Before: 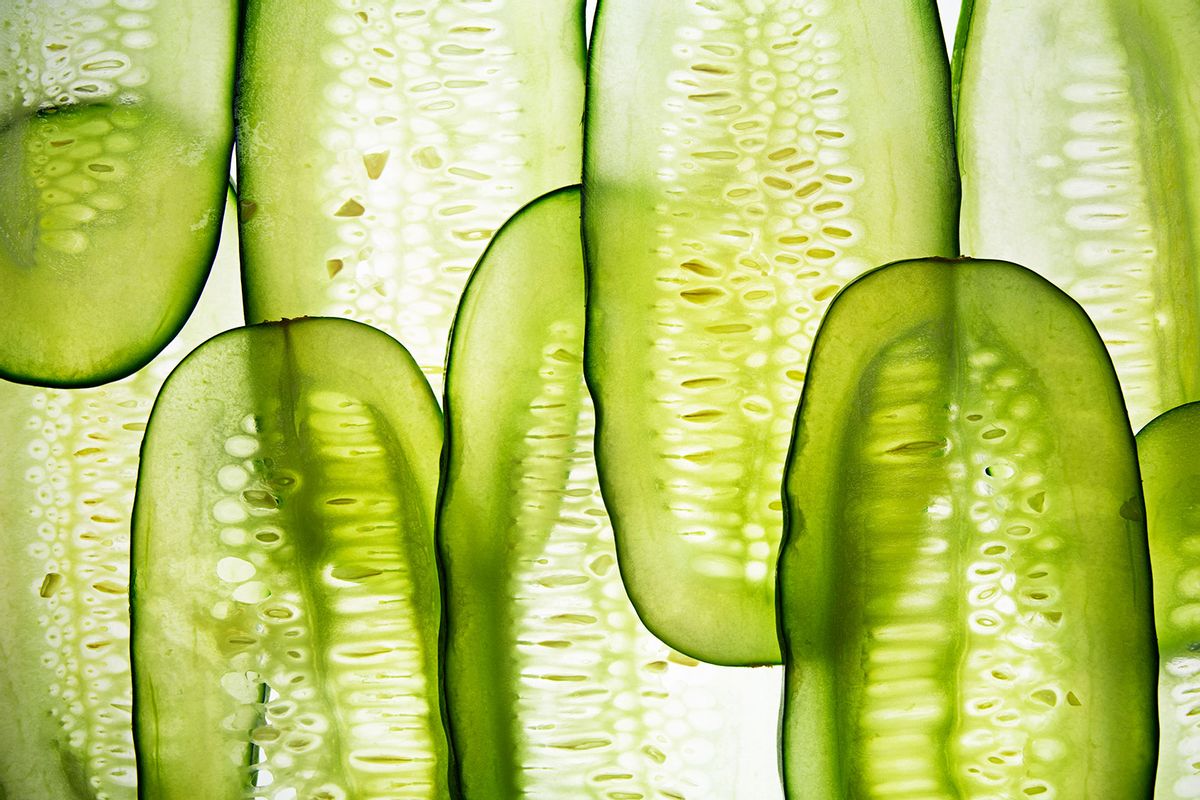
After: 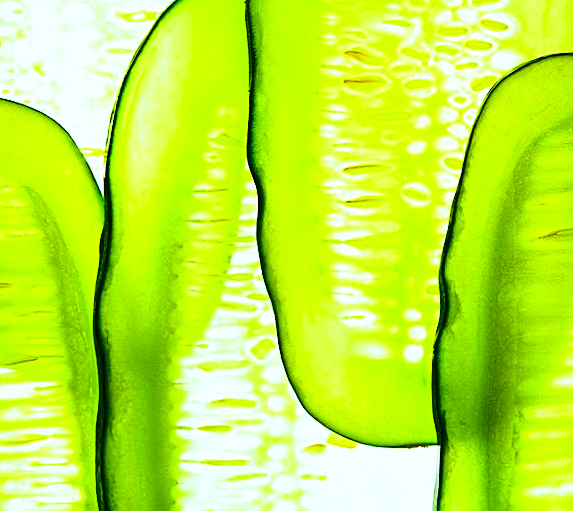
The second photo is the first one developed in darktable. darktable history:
sharpen: on, module defaults
rotate and perspective: rotation 0.679°, lens shift (horizontal) 0.136, crop left 0.009, crop right 0.991, crop top 0.078, crop bottom 0.95
crop: left 31.379%, top 24.658%, right 20.326%, bottom 6.628%
contrast brightness saturation: saturation 0.1
tone curve: curves: ch0 [(0.003, 0.023) (0.071, 0.052) (0.236, 0.197) (0.466, 0.557) (0.644, 0.748) (0.803, 0.88) (0.994, 0.968)]; ch1 [(0, 0) (0.262, 0.227) (0.417, 0.386) (0.469, 0.467) (0.502, 0.498) (0.528, 0.53) (0.573, 0.57) (0.605, 0.621) (0.644, 0.671) (0.686, 0.728) (0.994, 0.987)]; ch2 [(0, 0) (0.262, 0.188) (0.385, 0.353) (0.427, 0.424) (0.495, 0.493) (0.515, 0.534) (0.547, 0.556) (0.589, 0.613) (0.644, 0.748) (1, 1)], color space Lab, independent channels, preserve colors none
exposure: black level correction 0, exposure 0.7 EV, compensate exposure bias true, compensate highlight preservation false
white balance: red 0.924, blue 1.095
